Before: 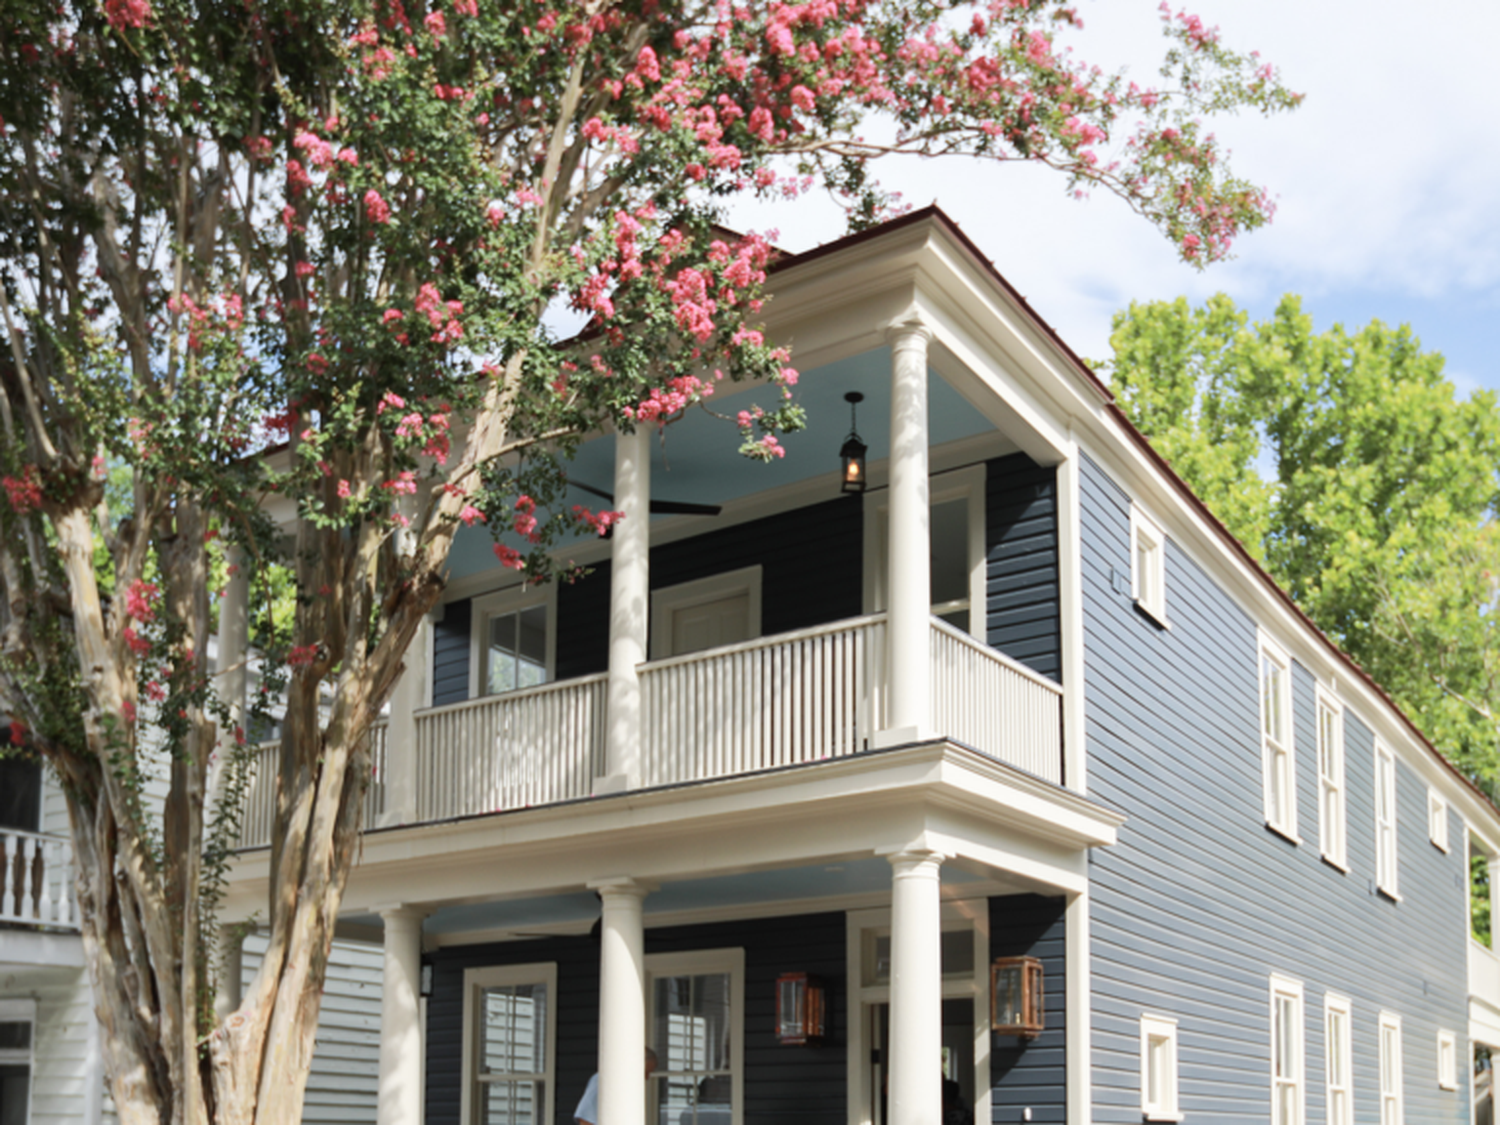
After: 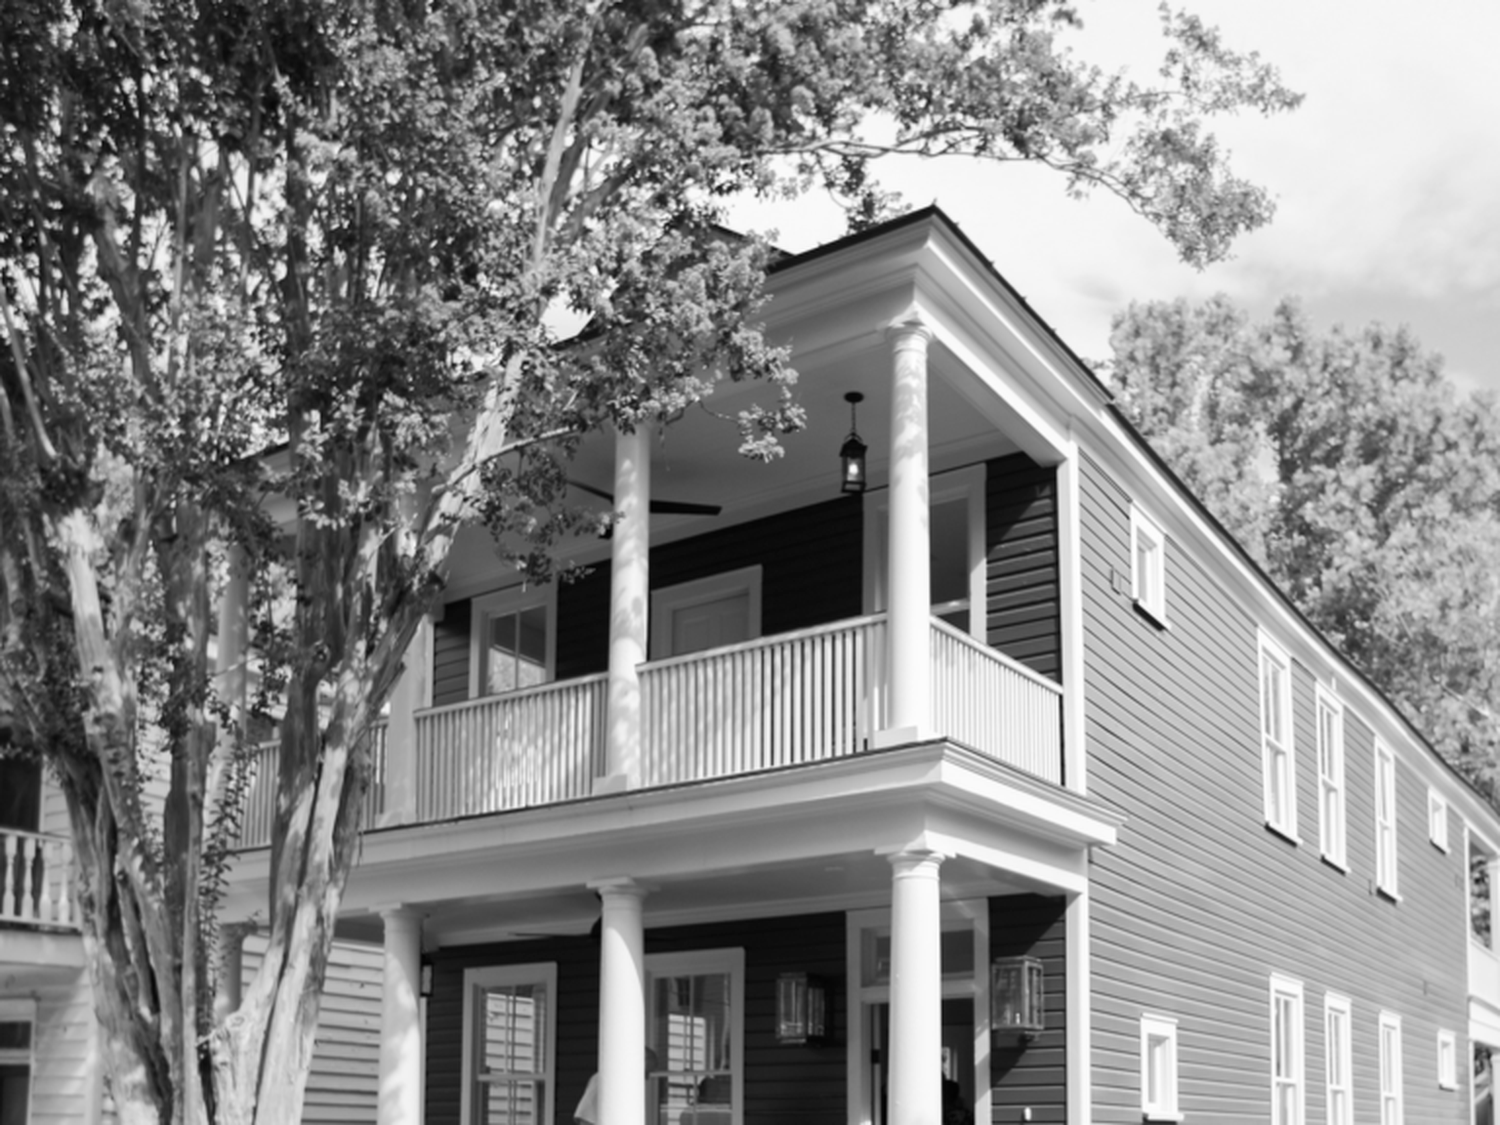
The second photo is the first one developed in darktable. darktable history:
vibrance: vibrance 15%
white balance: emerald 1
exposure: black level correction 0.002, compensate highlight preservation false
monochrome: on, module defaults
